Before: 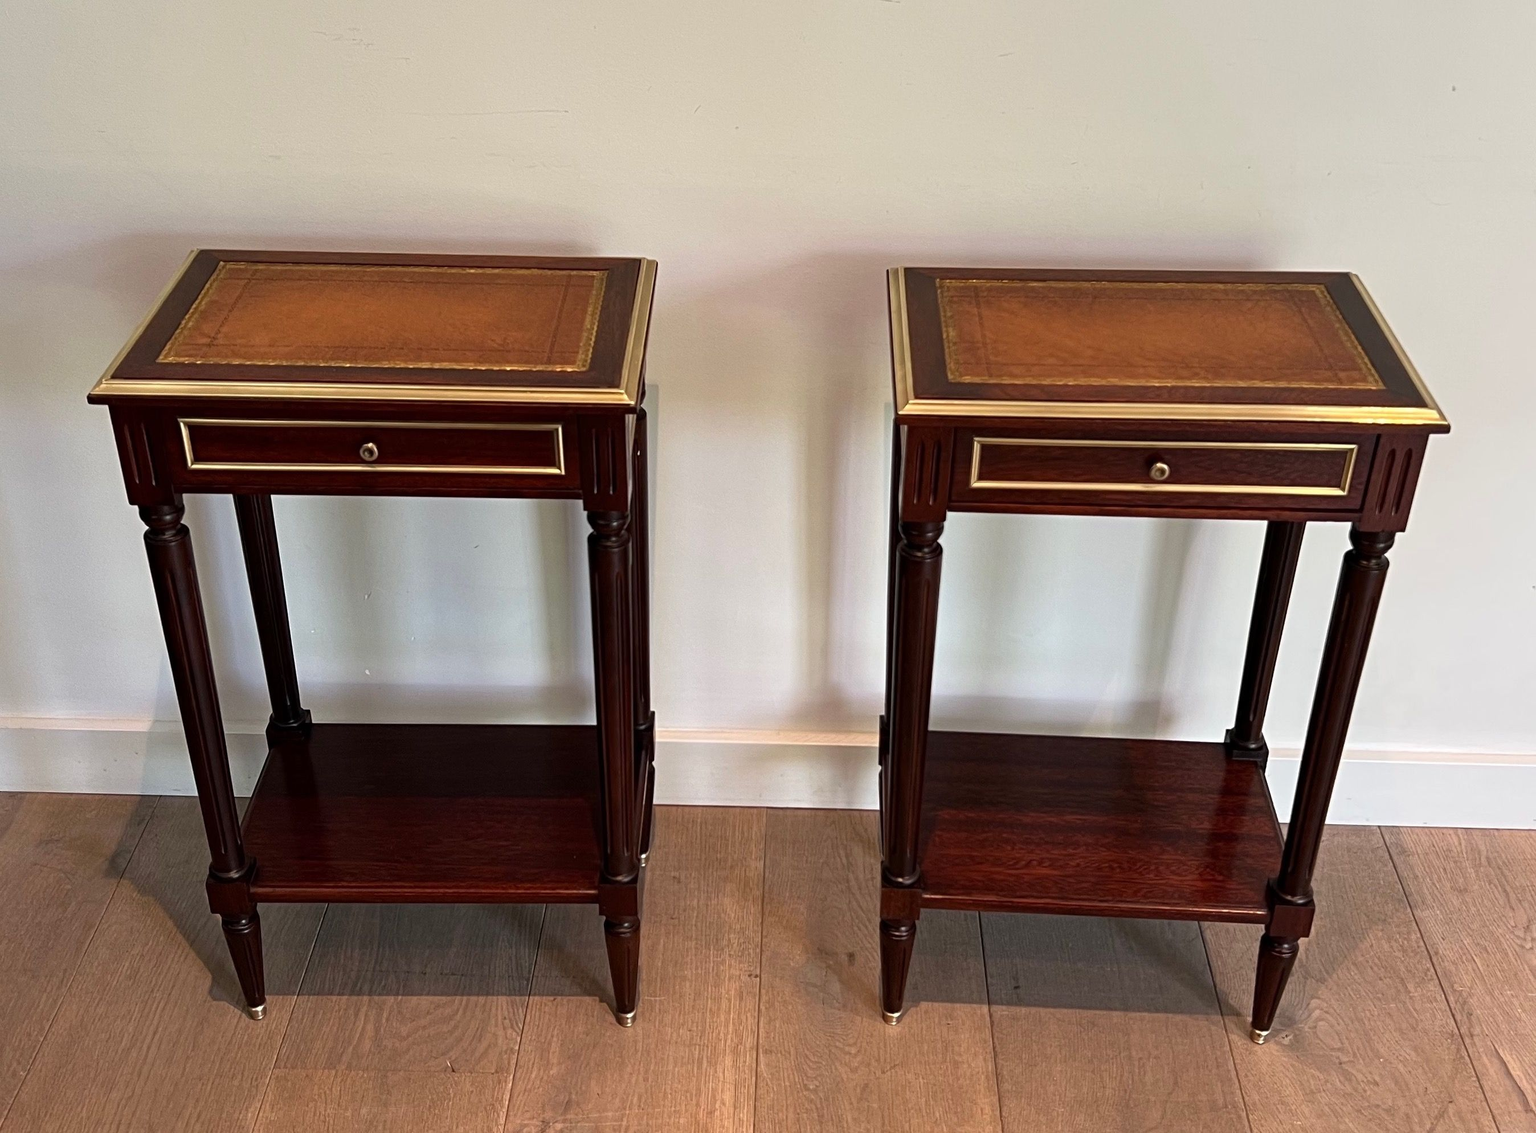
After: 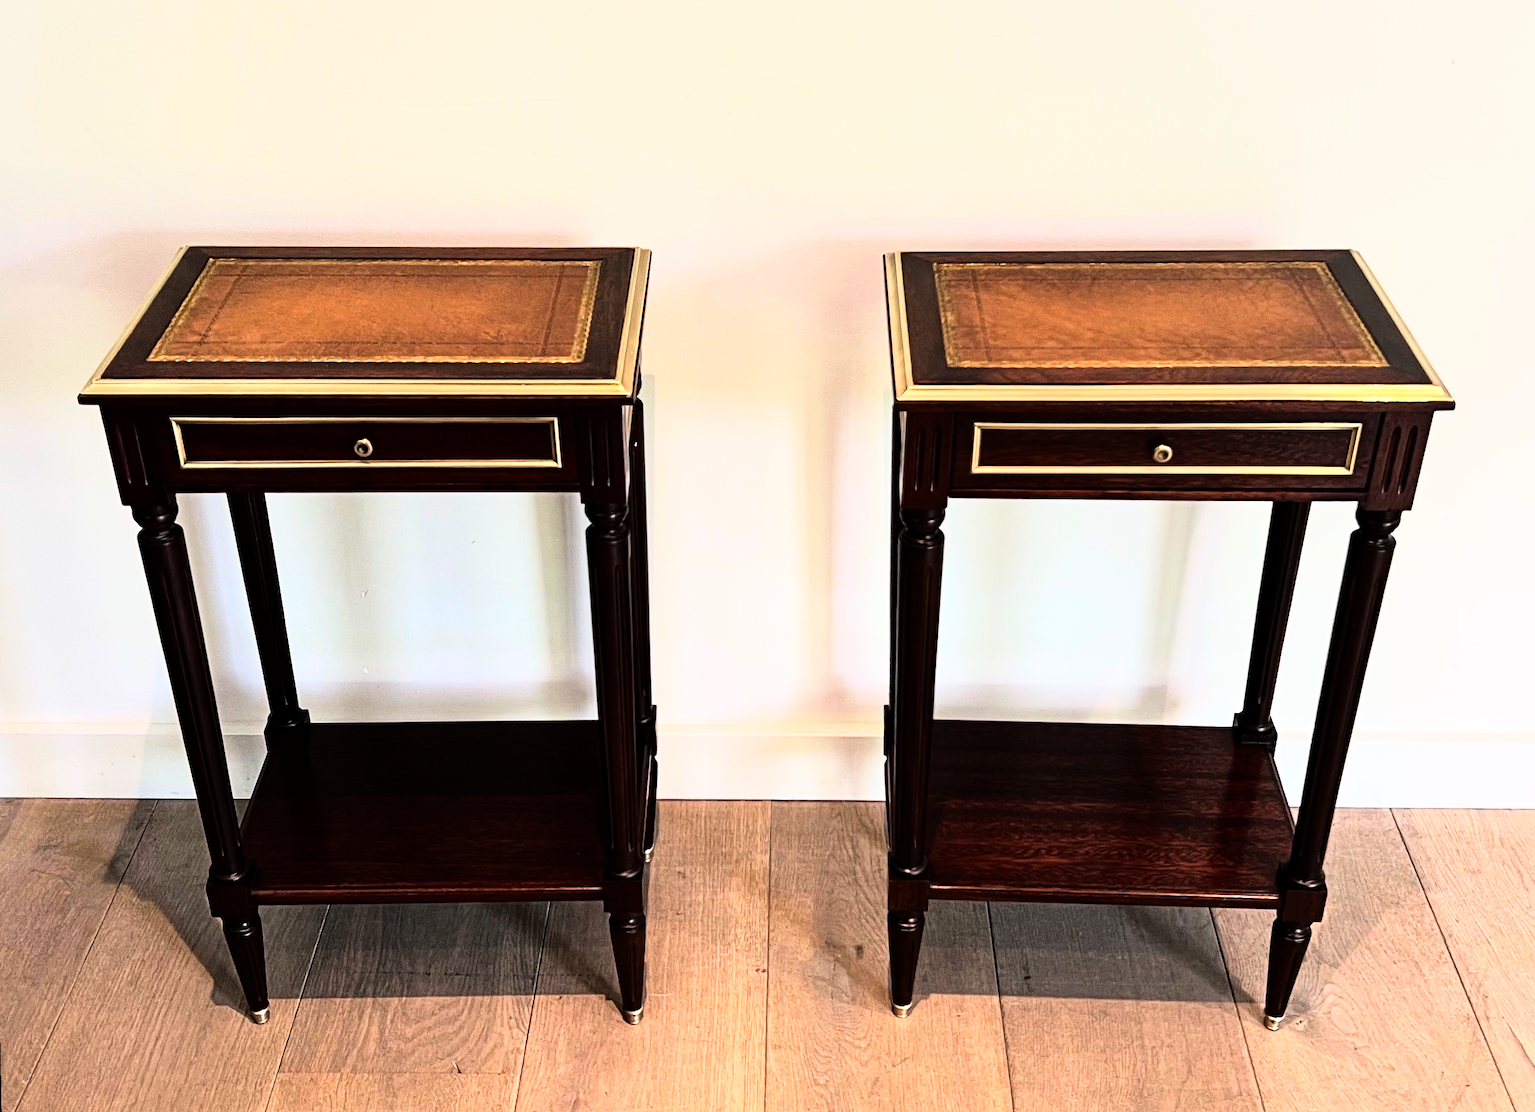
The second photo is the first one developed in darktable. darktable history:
rgb curve: curves: ch0 [(0, 0) (0.21, 0.15) (0.24, 0.21) (0.5, 0.75) (0.75, 0.96) (0.89, 0.99) (1, 1)]; ch1 [(0, 0.02) (0.21, 0.13) (0.25, 0.2) (0.5, 0.67) (0.75, 0.9) (0.89, 0.97) (1, 1)]; ch2 [(0, 0.02) (0.21, 0.13) (0.25, 0.2) (0.5, 0.67) (0.75, 0.9) (0.89, 0.97) (1, 1)], compensate middle gray true
rotate and perspective: rotation -1°, crop left 0.011, crop right 0.989, crop top 0.025, crop bottom 0.975
